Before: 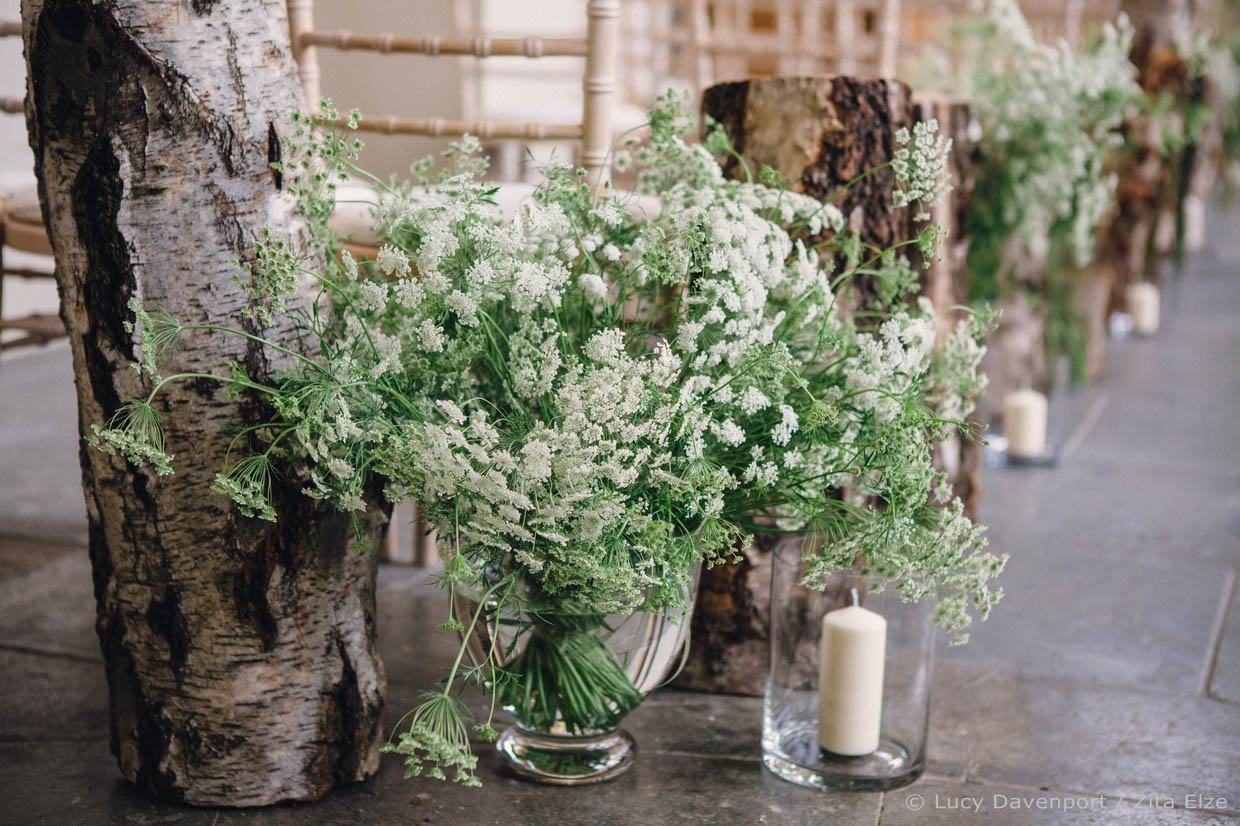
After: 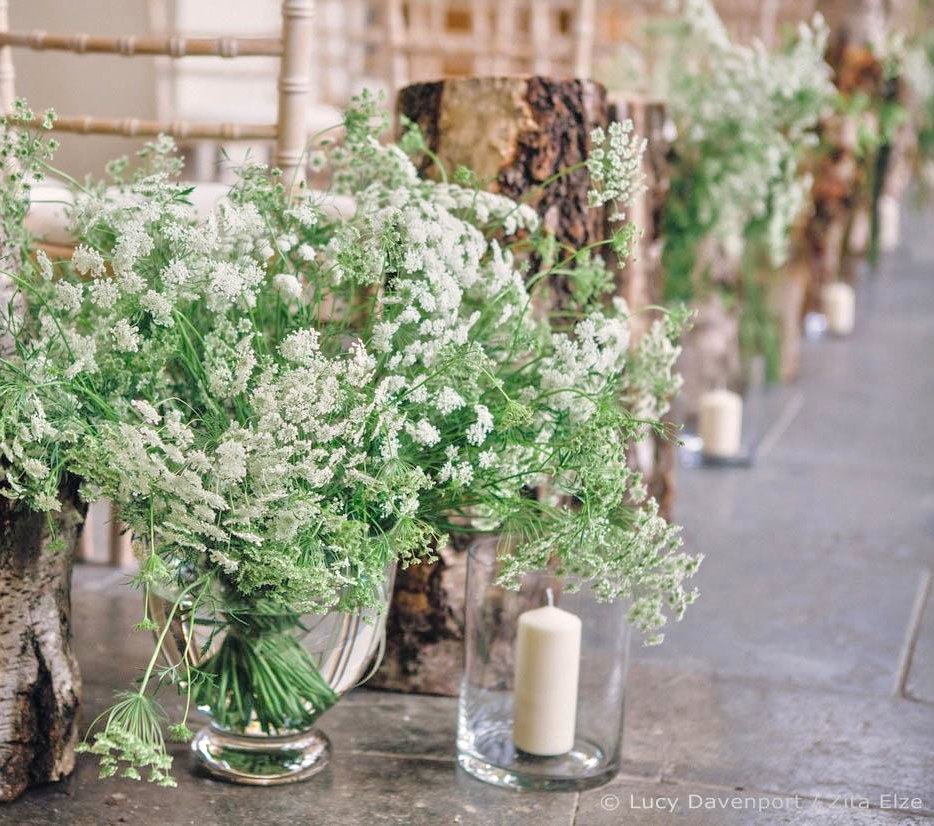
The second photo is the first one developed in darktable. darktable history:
crop and rotate: left 24.6%
tone equalizer: -7 EV 0.15 EV, -6 EV 0.6 EV, -5 EV 1.15 EV, -4 EV 1.33 EV, -3 EV 1.15 EV, -2 EV 0.6 EV, -1 EV 0.15 EV, mask exposure compensation -0.5 EV
